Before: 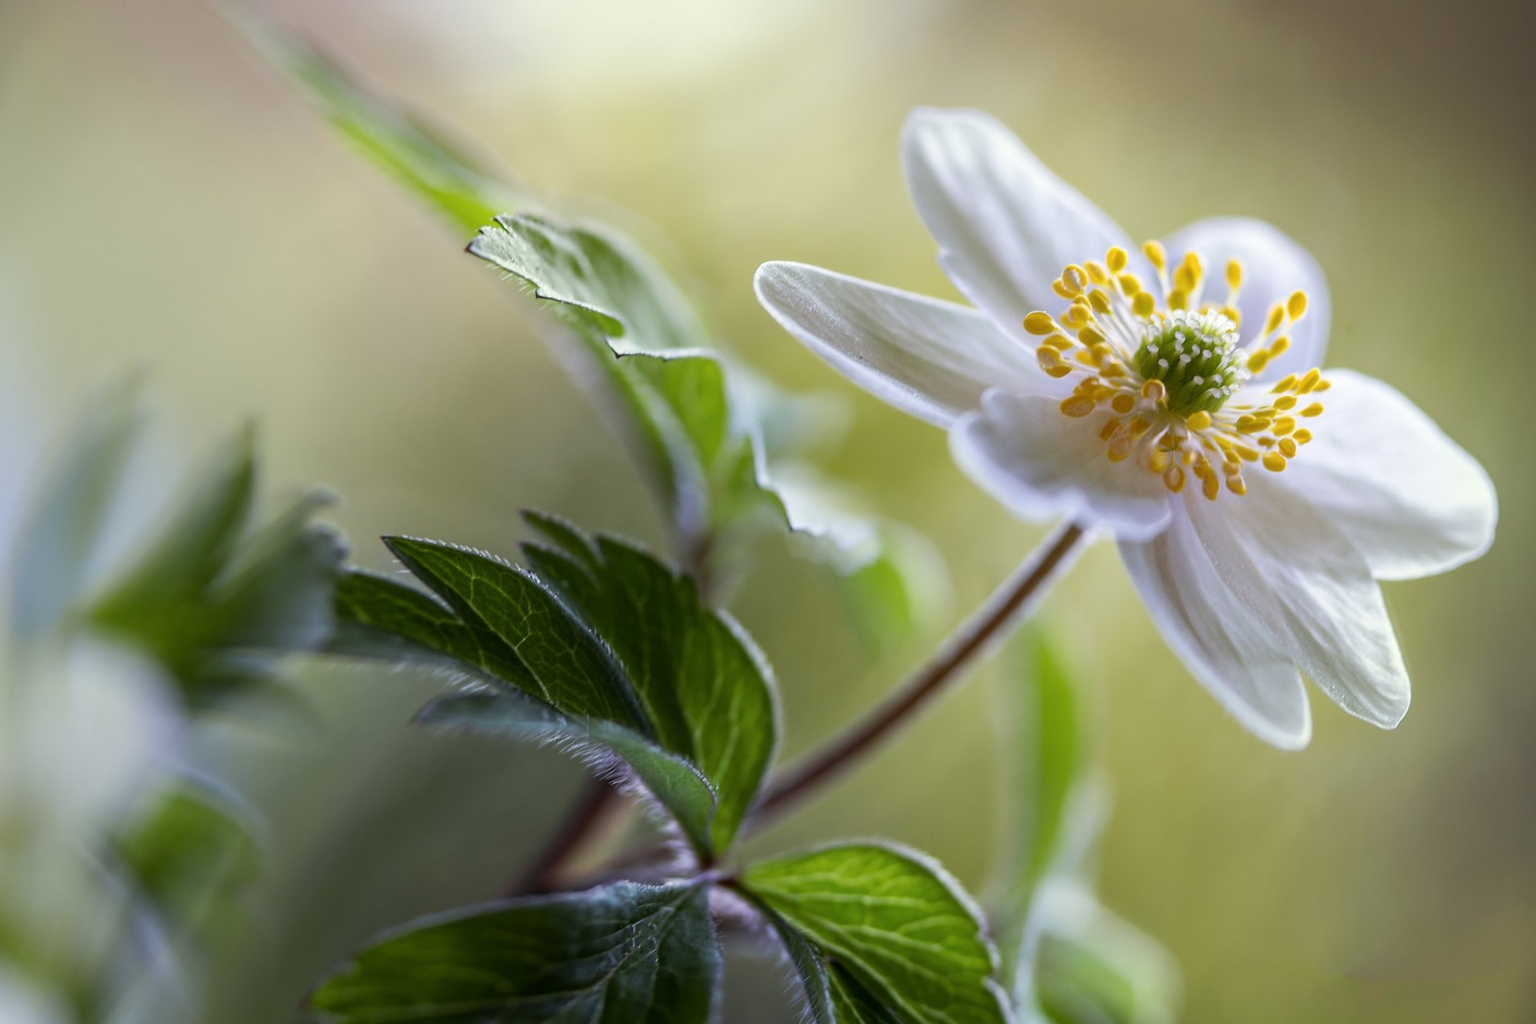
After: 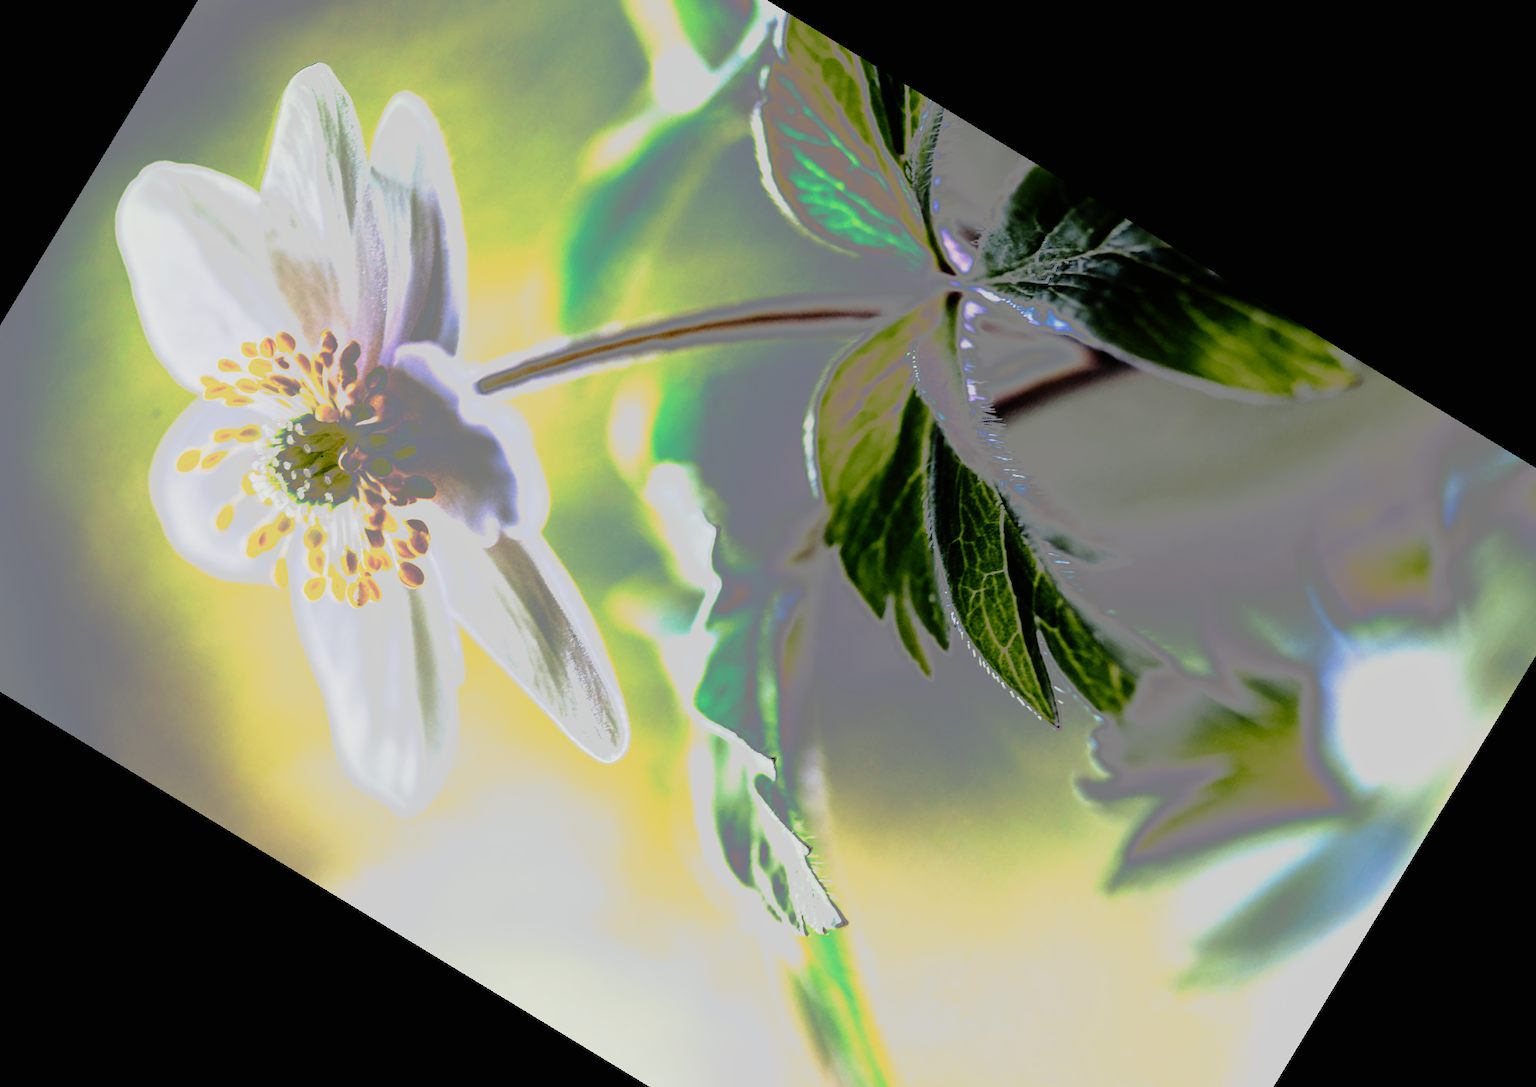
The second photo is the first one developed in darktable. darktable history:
tone curve: curves: ch0 [(0, 0) (0.003, 0.011) (0.011, 0.043) (0.025, 0.133) (0.044, 0.226) (0.069, 0.303) (0.1, 0.371) (0.136, 0.429) (0.177, 0.482) (0.224, 0.516) (0.277, 0.539) (0.335, 0.535) (0.399, 0.517) (0.468, 0.498) (0.543, 0.523) (0.623, 0.655) (0.709, 0.83) (0.801, 0.827) (0.898, 0.89) (1, 1)], preserve colors none
exposure: compensate highlight preservation false
crop and rotate: angle 148.68°, left 9.111%, top 15.603%, right 4.588%, bottom 17.041%
filmic rgb: black relative exposure -5 EV, white relative exposure 3.5 EV, hardness 3.19, contrast 1.2, highlights saturation mix -30%
